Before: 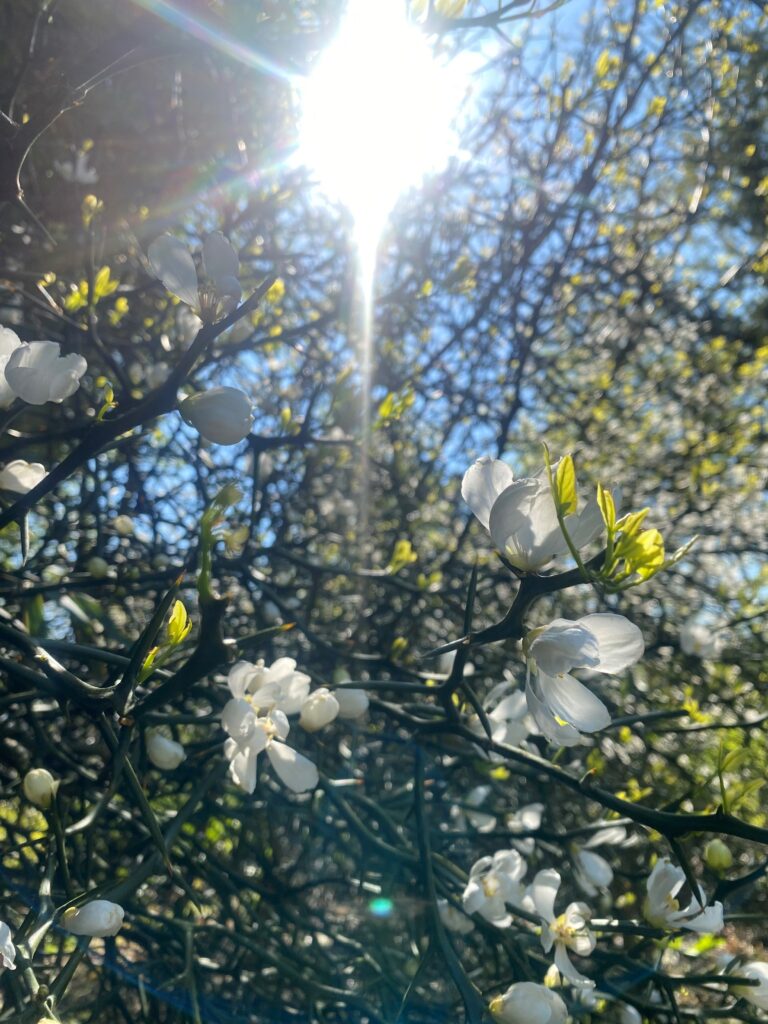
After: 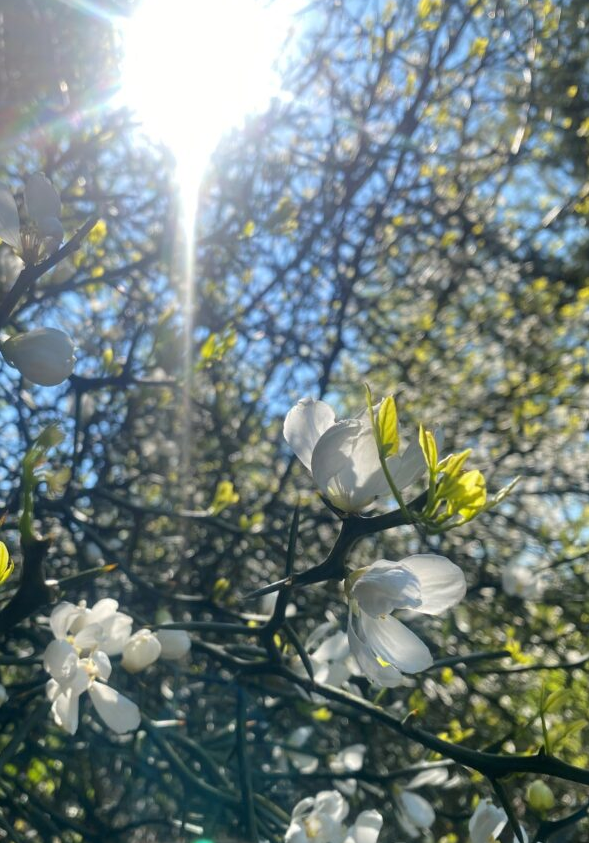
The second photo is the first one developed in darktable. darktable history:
crop: left 23.244%, top 5.828%, bottom 11.847%
